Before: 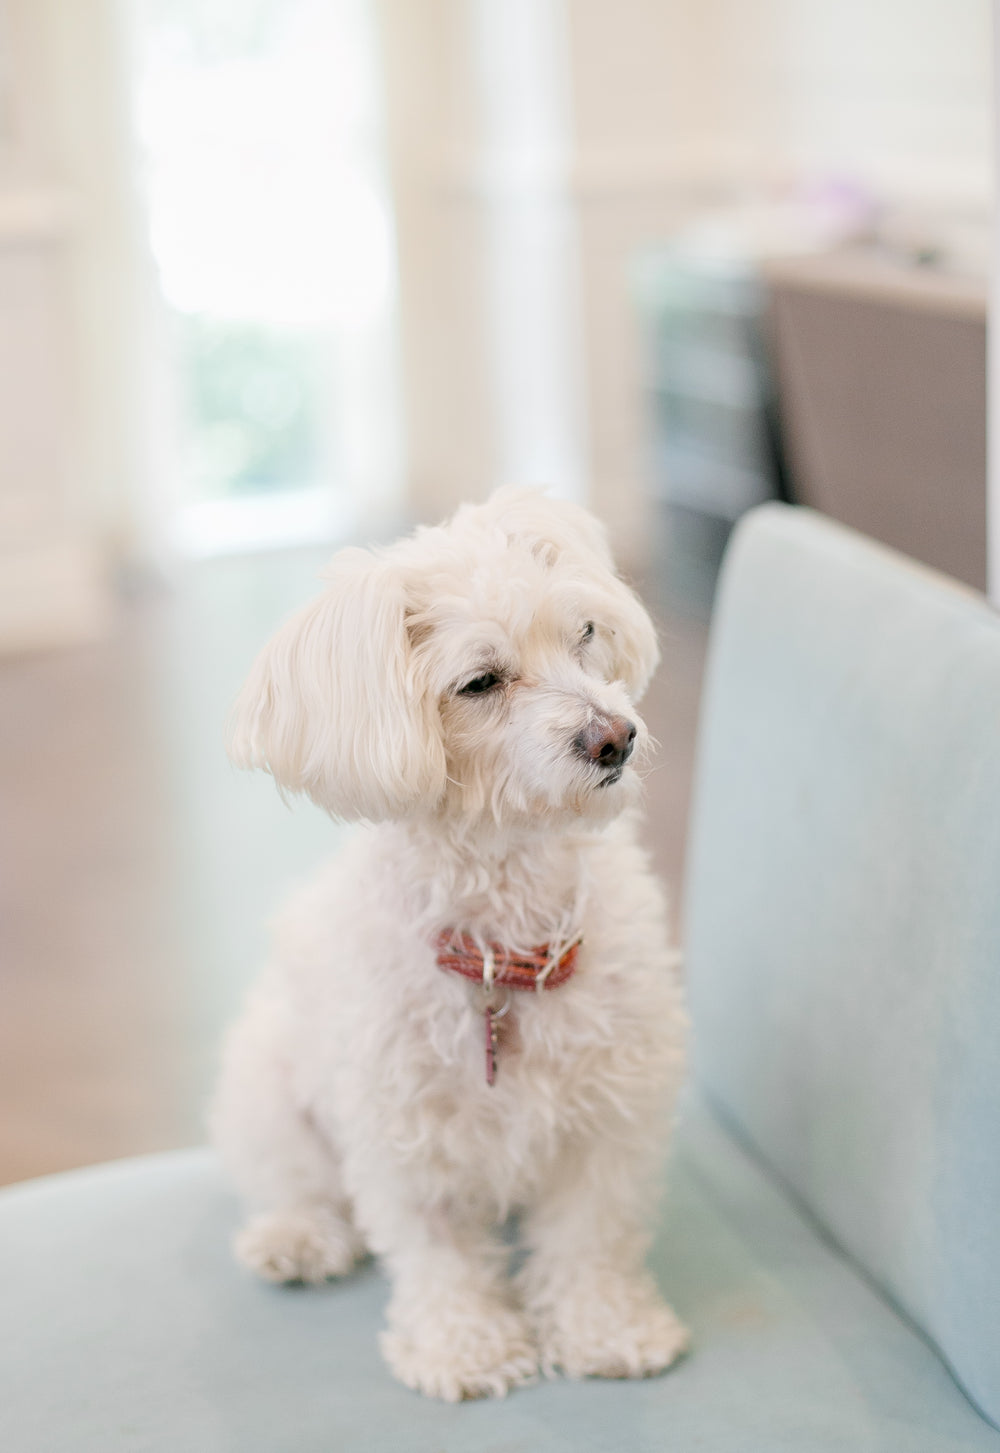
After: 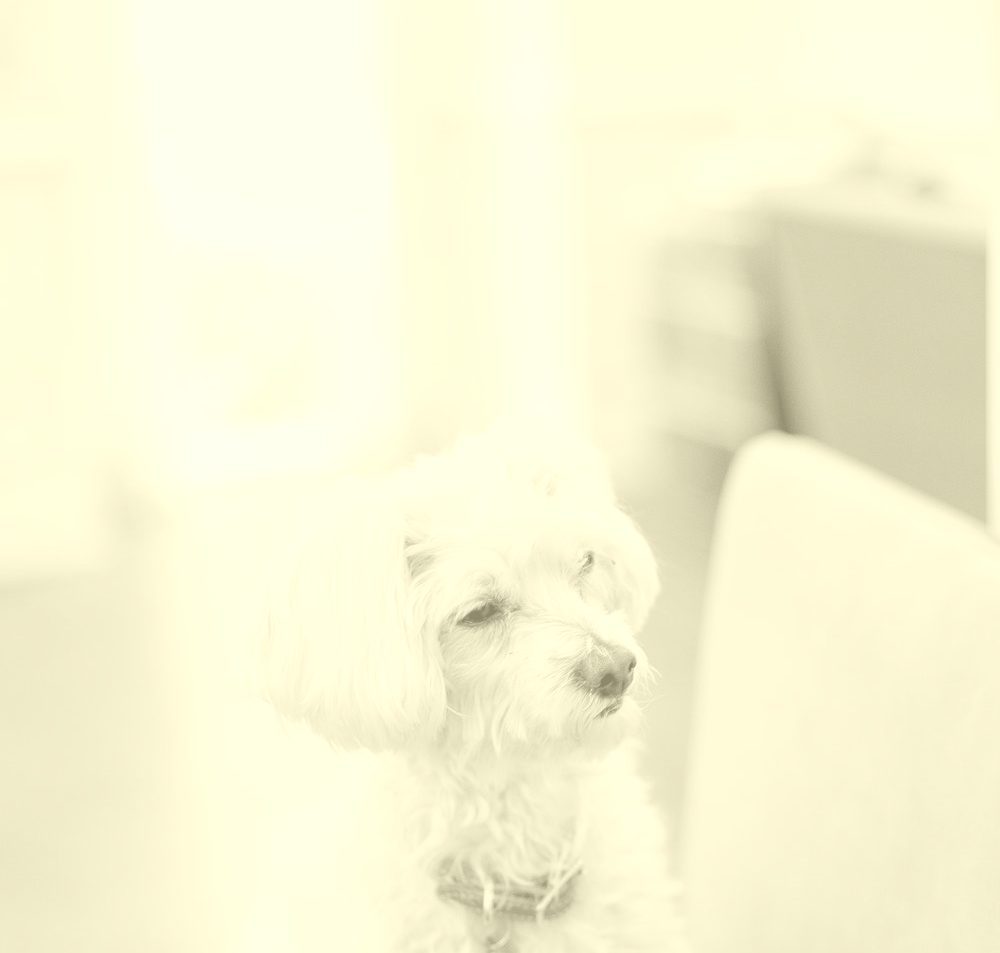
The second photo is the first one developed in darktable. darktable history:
colorize: hue 43.2°, saturation 40%, version 1
crop and rotate: top 4.848%, bottom 29.503%
